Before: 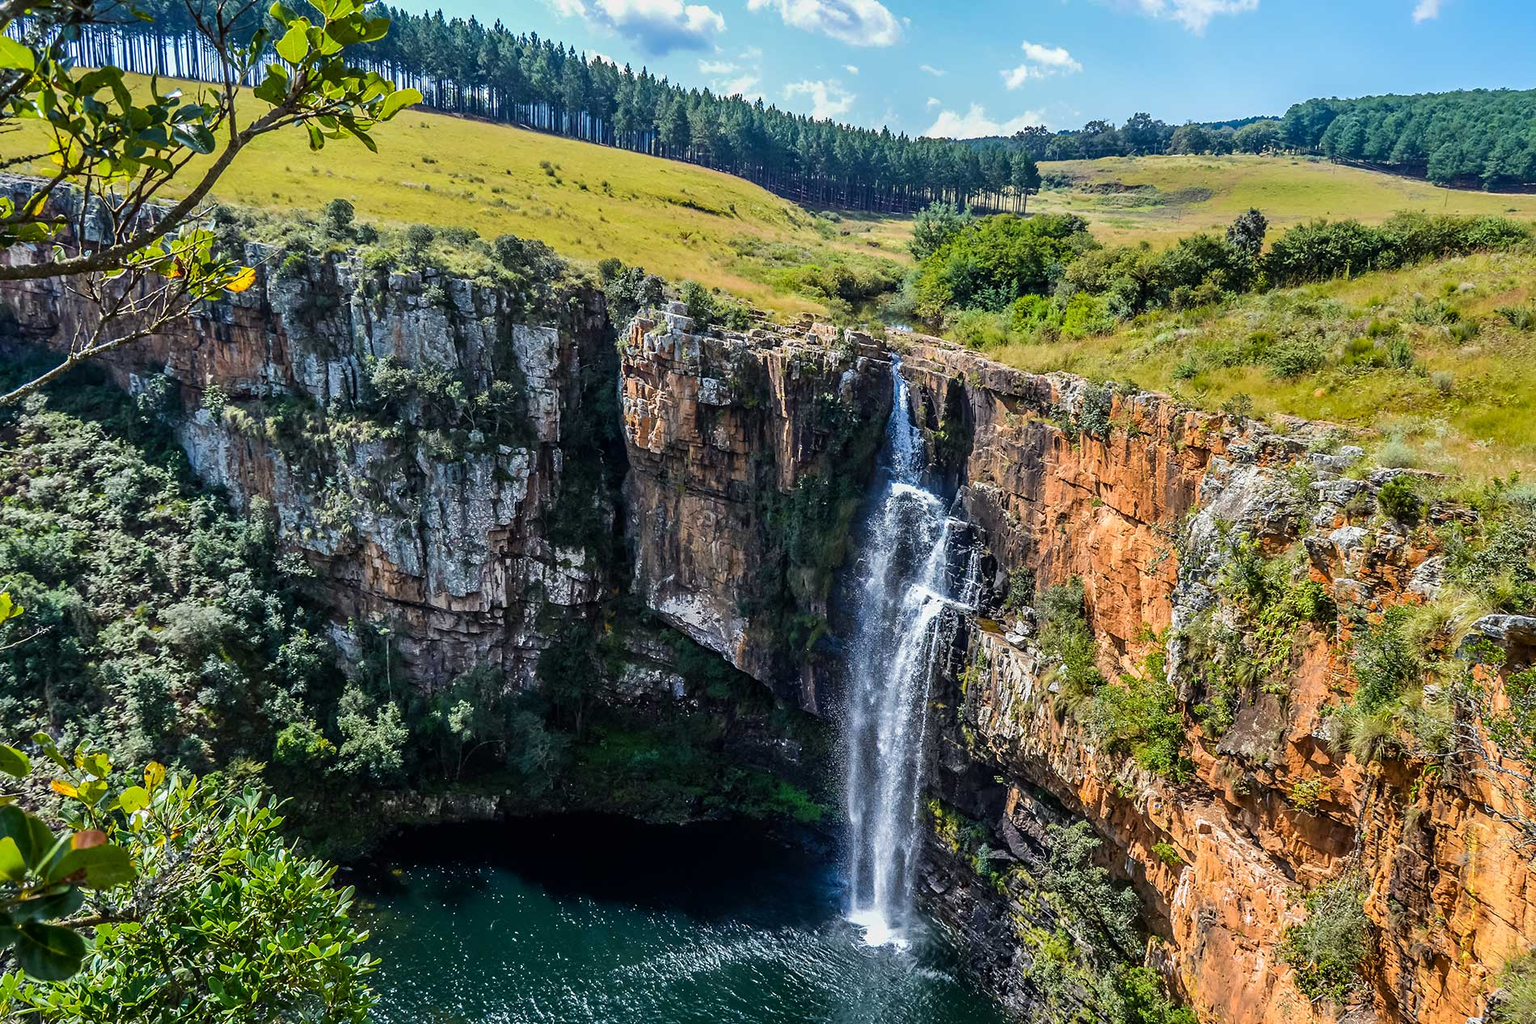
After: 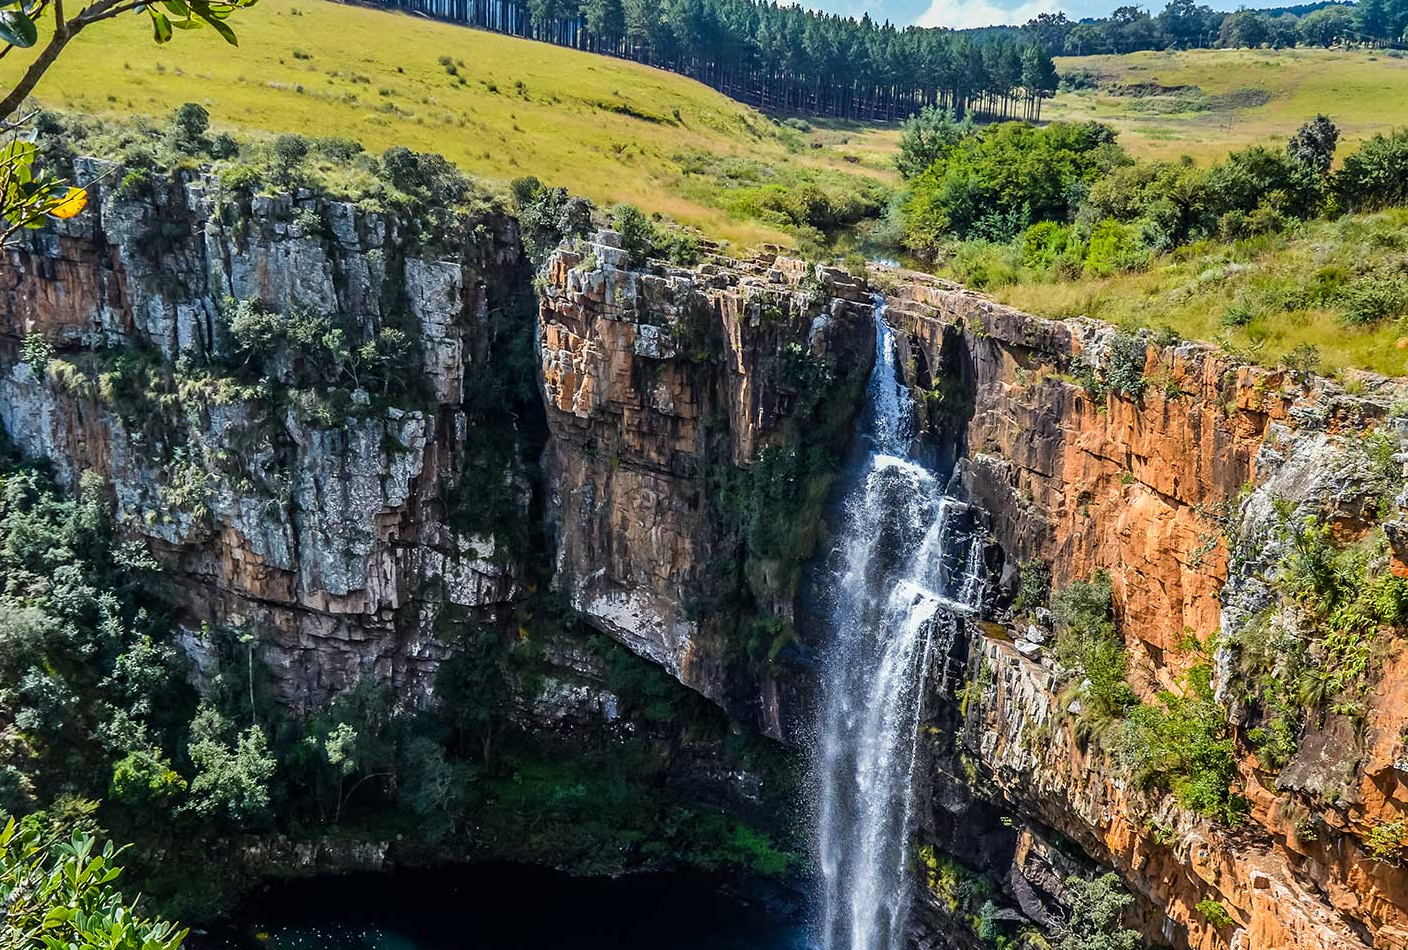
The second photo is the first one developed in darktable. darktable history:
exposure: compensate exposure bias true, compensate highlight preservation false
crop and rotate: left 12.059%, top 11.335%, right 13.816%, bottom 13.642%
